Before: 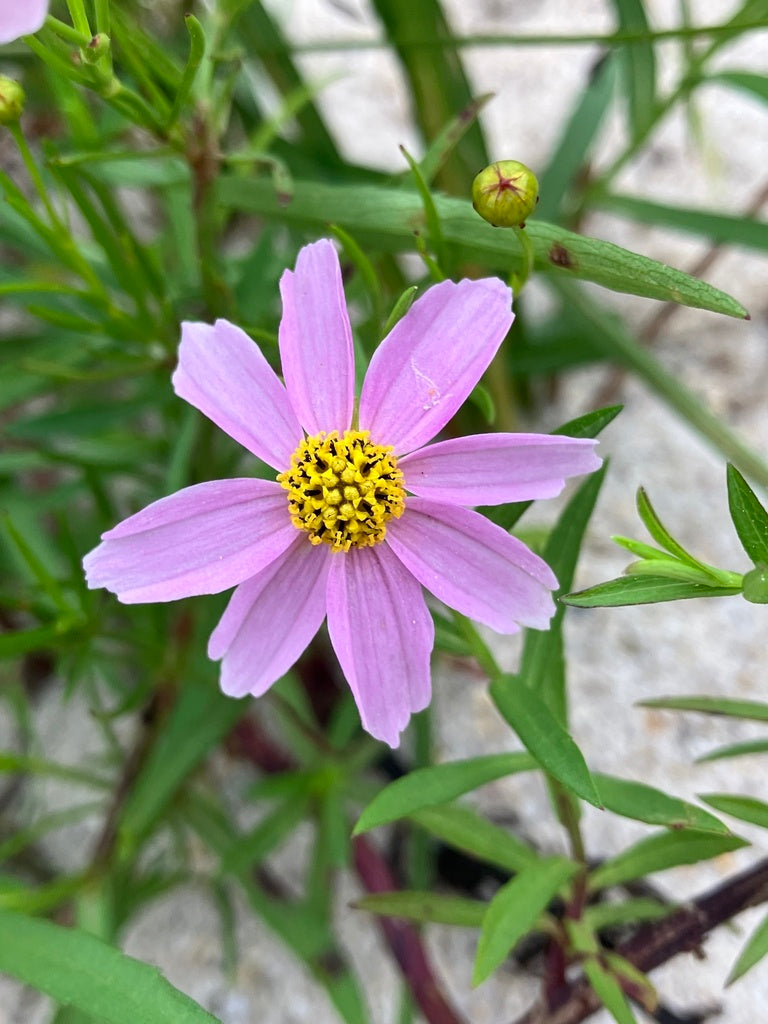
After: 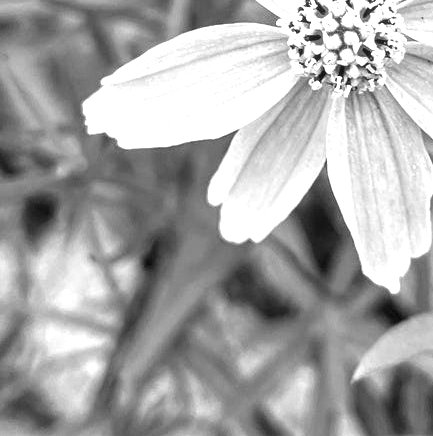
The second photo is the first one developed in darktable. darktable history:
exposure: black level correction 0, exposure 1.2 EV, compensate exposure bias true, compensate highlight preservation false
local contrast: detail 130%
crop: top 44.483%, right 43.593%, bottom 12.892%
monochrome: size 3.1
